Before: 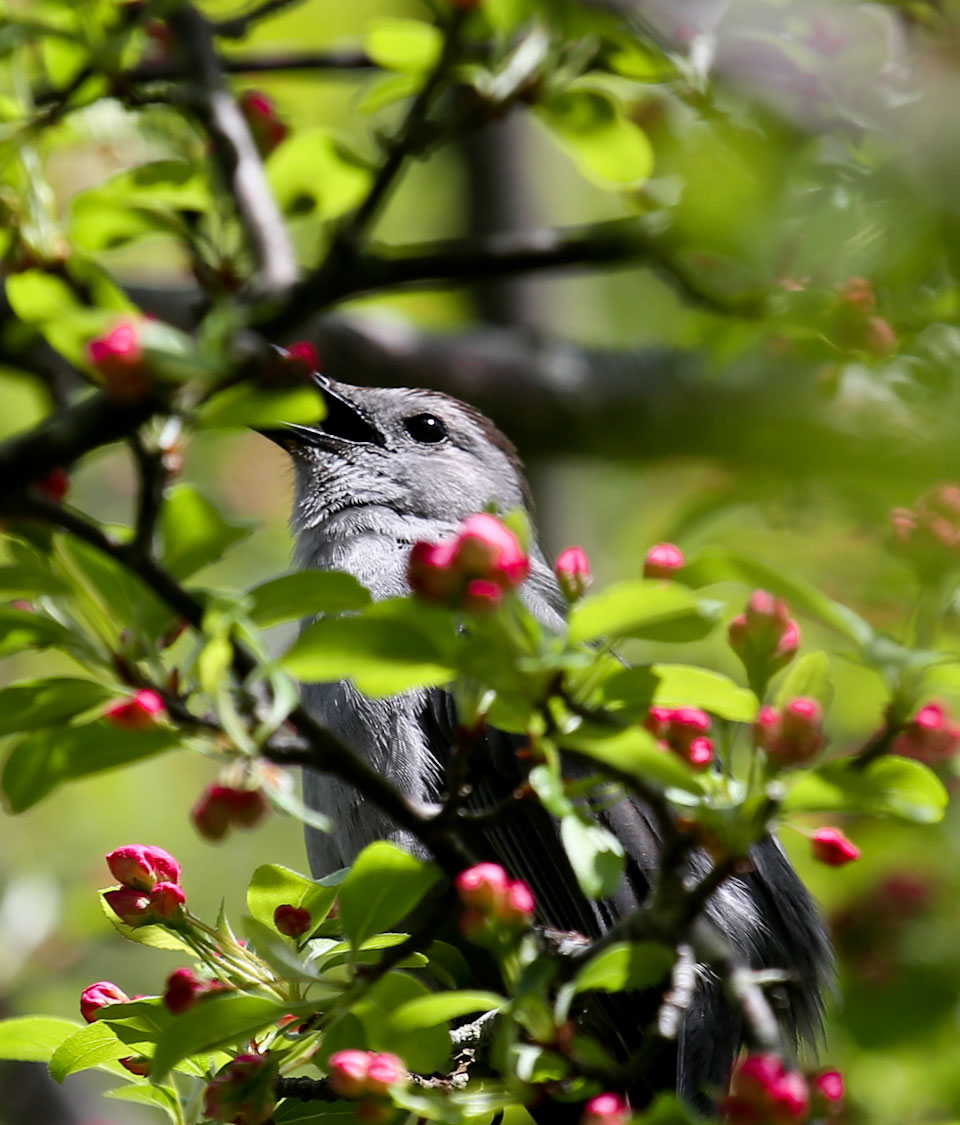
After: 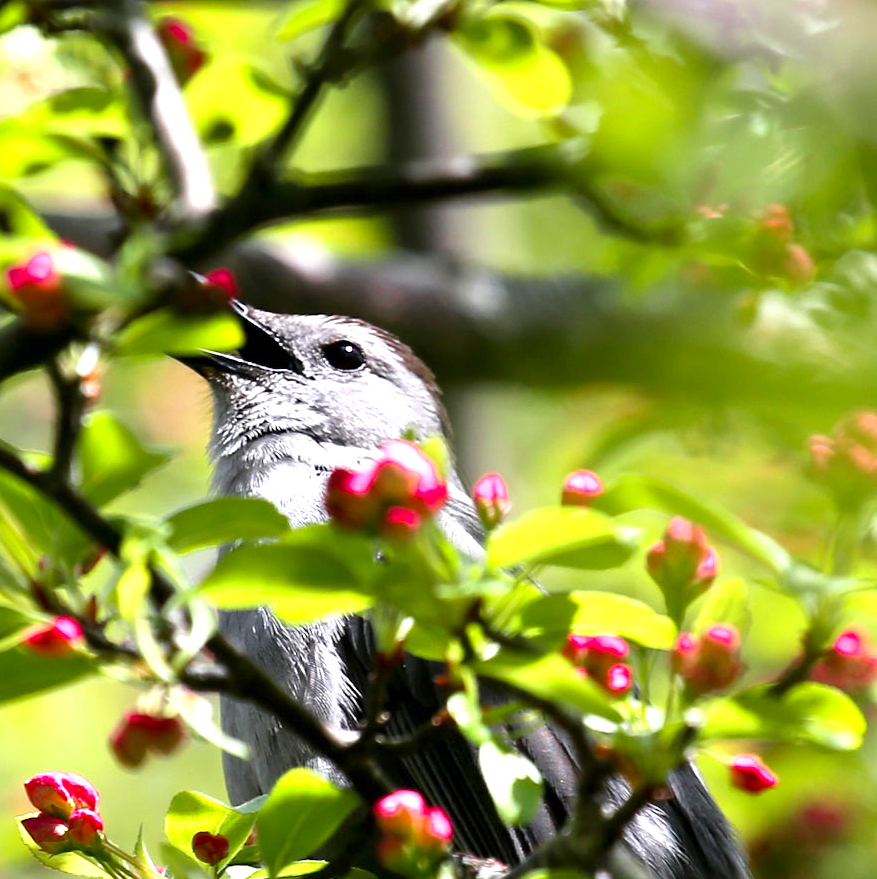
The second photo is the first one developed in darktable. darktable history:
exposure: exposure 1 EV, compensate exposure bias true, compensate highlight preservation false
color zones: curves: ch1 [(0, 0.525) (0.143, 0.556) (0.286, 0.52) (0.429, 0.5) (0.571, 0.5) (0.714, 0.5) (0.857, 0.503) (1, 0.525)], mix 29.86%
crop: left 8.558%, top 6.528%, bottom 15.311%
